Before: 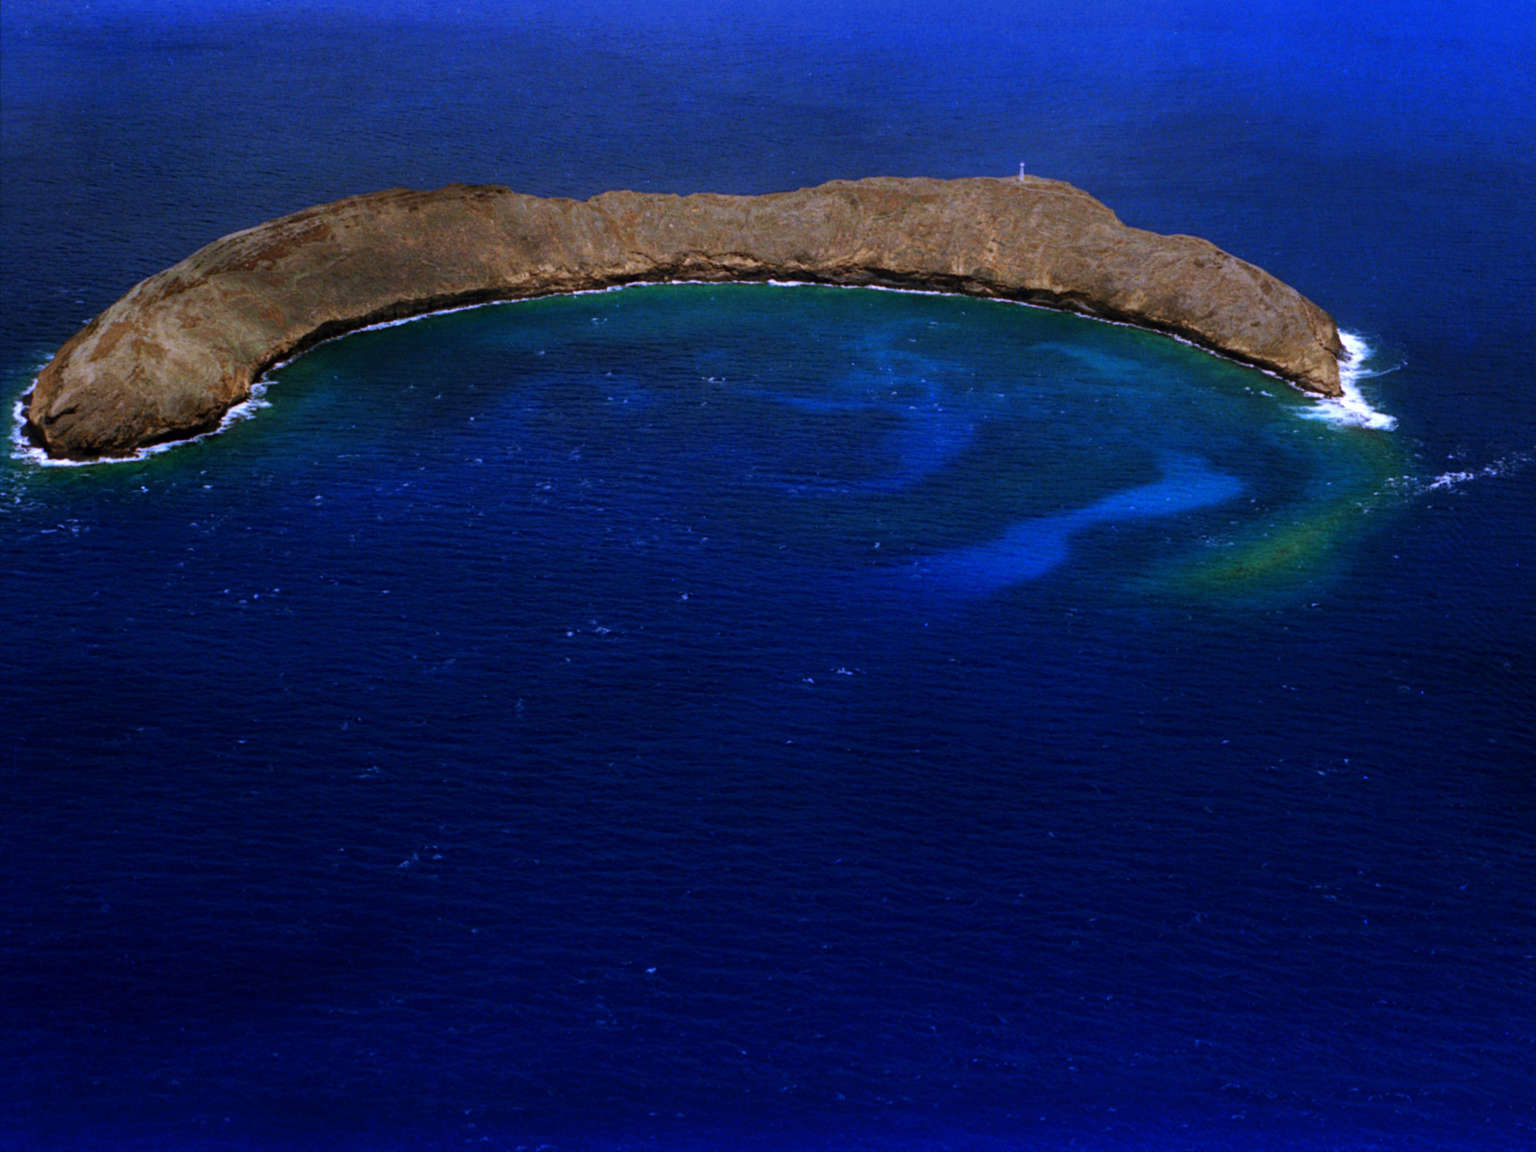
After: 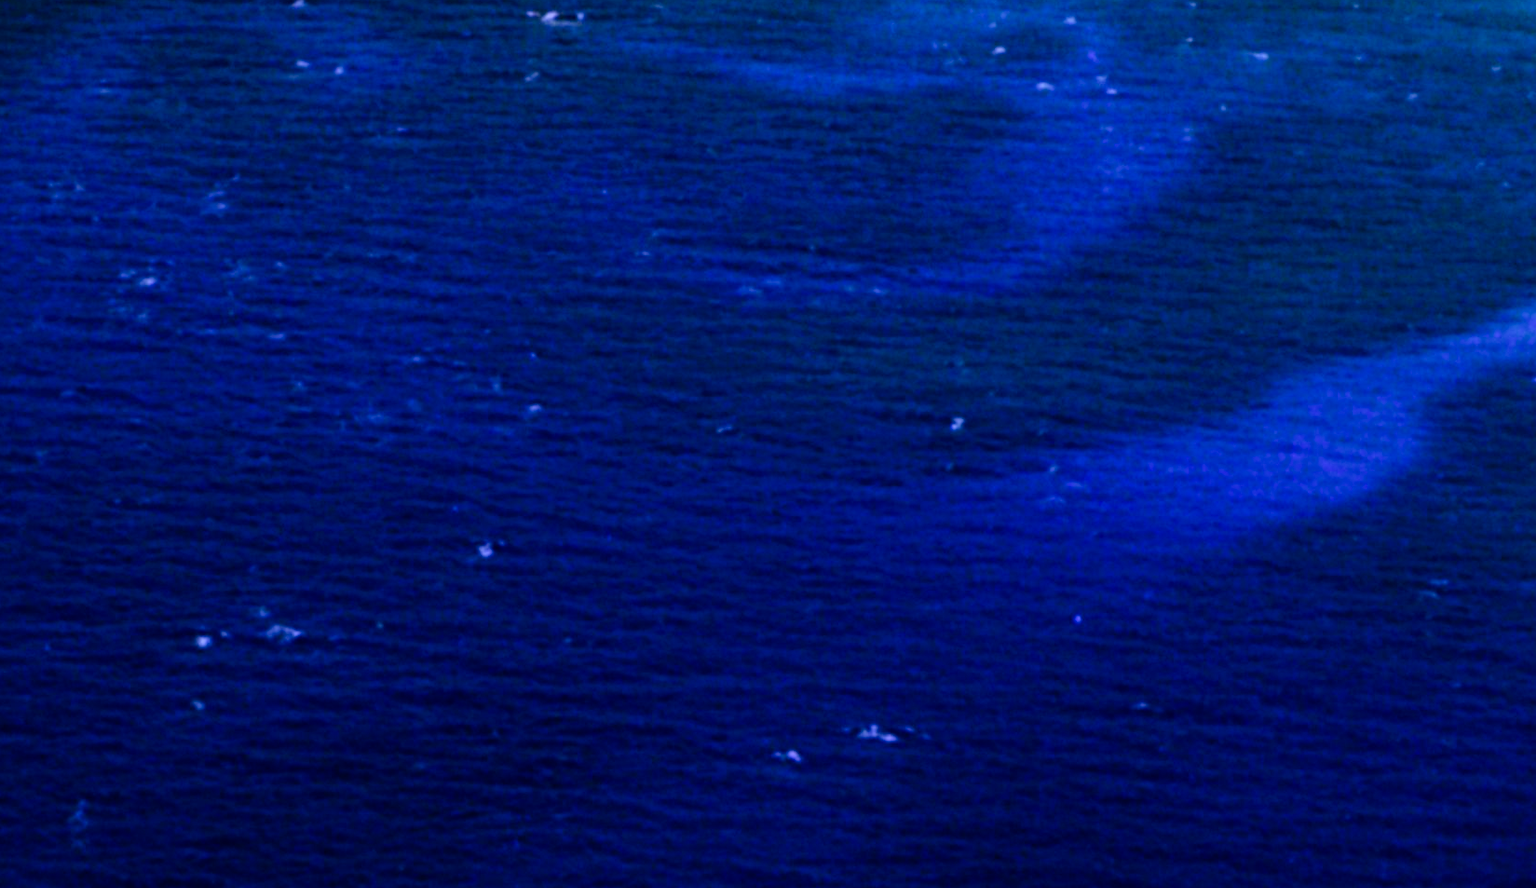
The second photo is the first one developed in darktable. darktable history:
crop: left 31.741%, top 32.373%, right 27.523%, bottom 36.203%
tone curve: curves: ch0 [(0, 0) (0.004, 0.001) (0.133, 0.112) (0.325, 0.362) (0.832, 0.893) (1, 1)], preserve colors none
